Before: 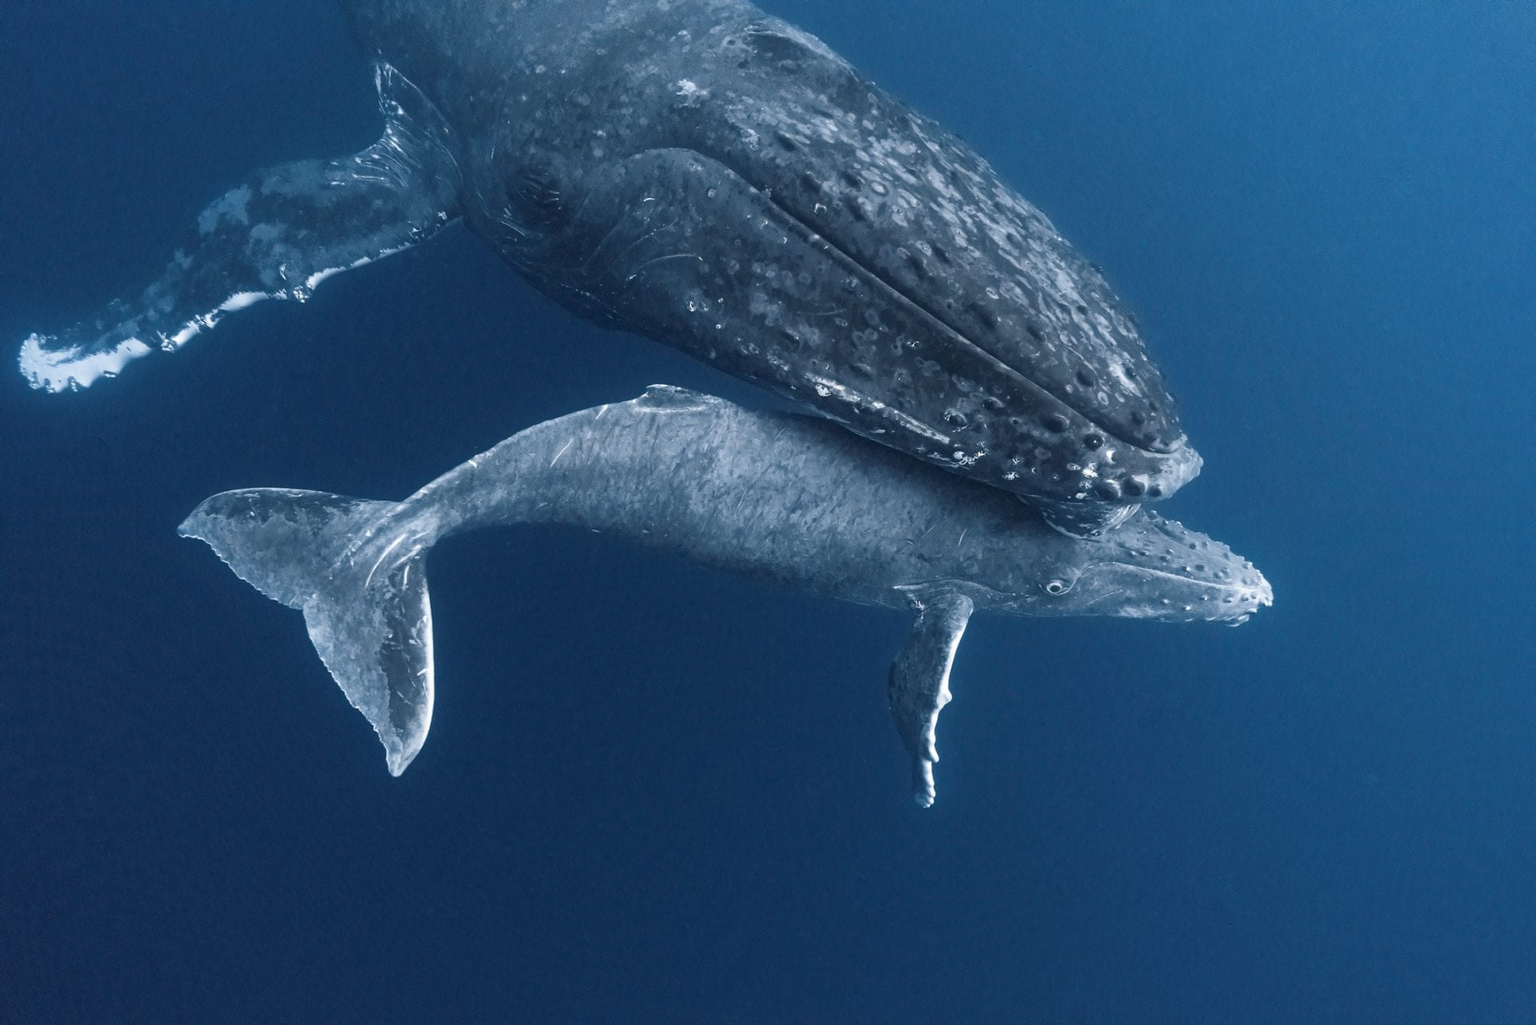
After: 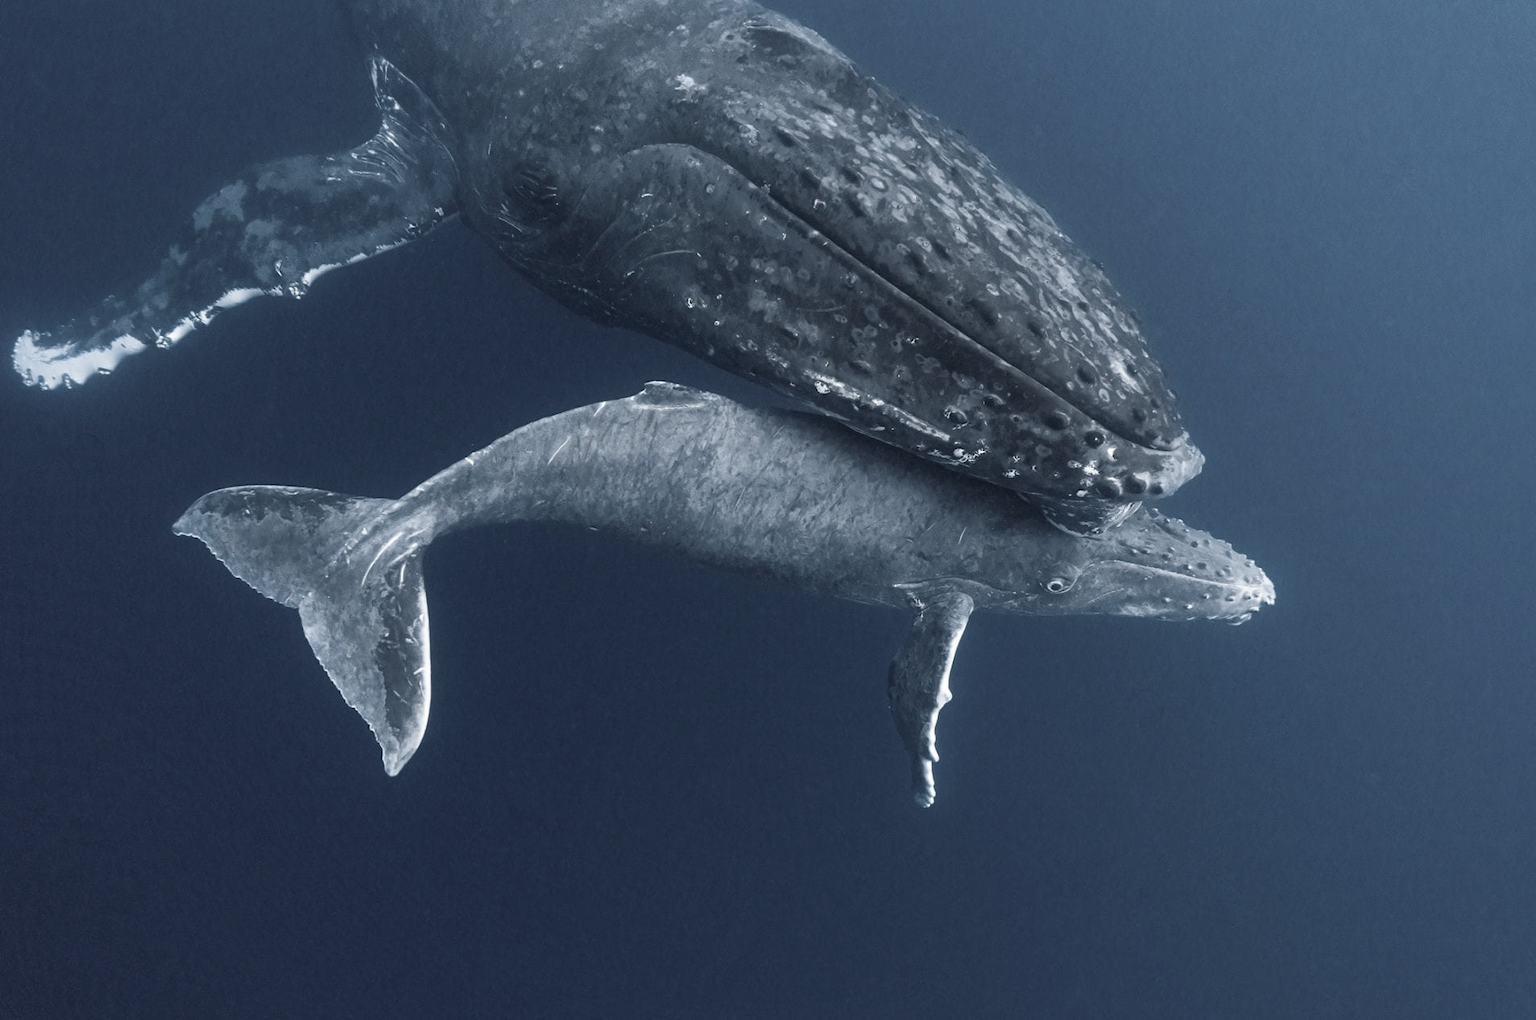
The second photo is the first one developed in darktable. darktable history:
crop: left 0.466%, top 0.617%, right 0.206%, bottom 0.471%
exposure: black level correction 0.001, compensate highlight preservation false
color correction: highlights b* 0.024, saturation 0.578
